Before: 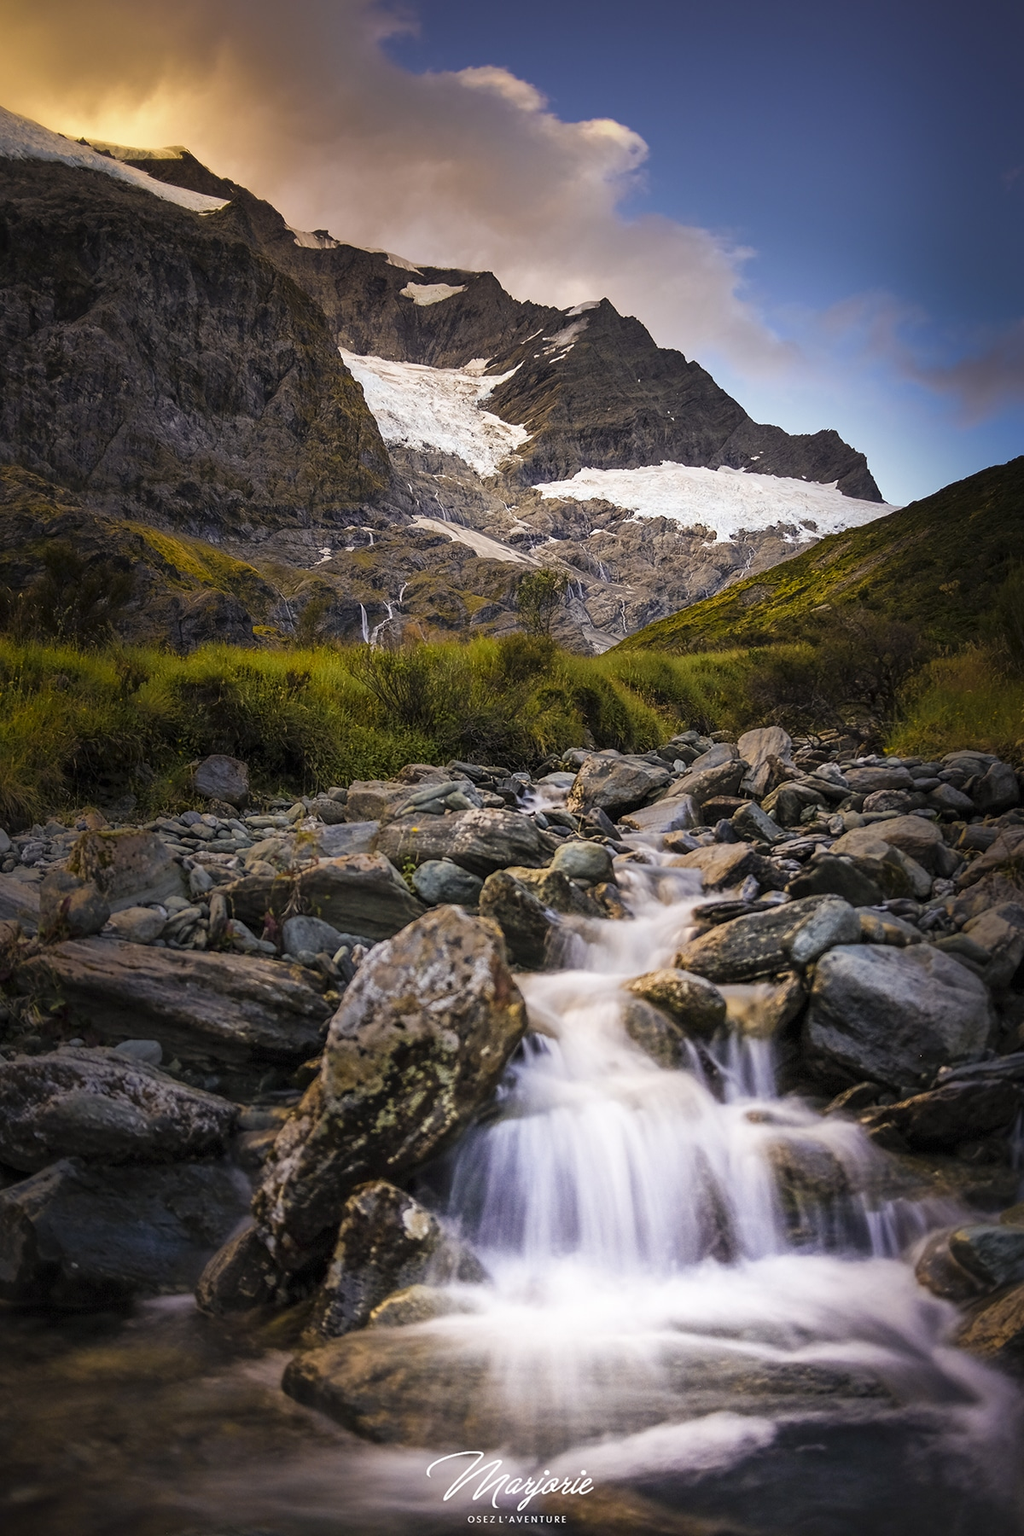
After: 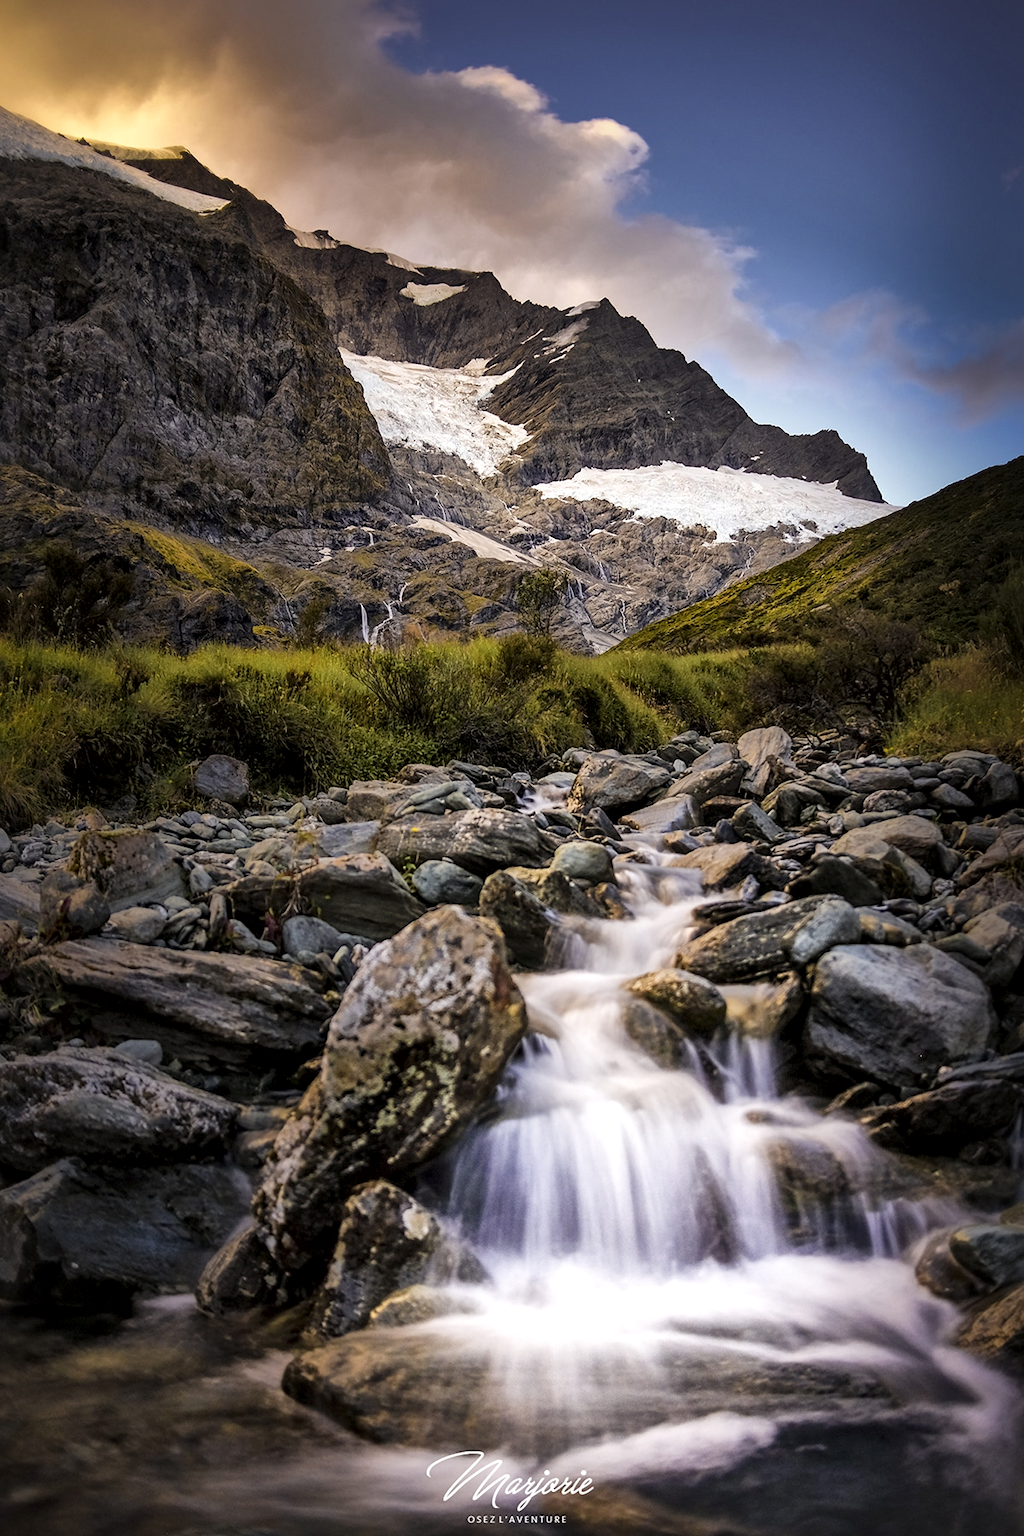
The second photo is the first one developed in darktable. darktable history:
local contrast: mode bilateral grid, contrast 19, coarseness 51, detail 173%, midtone range 0.2
